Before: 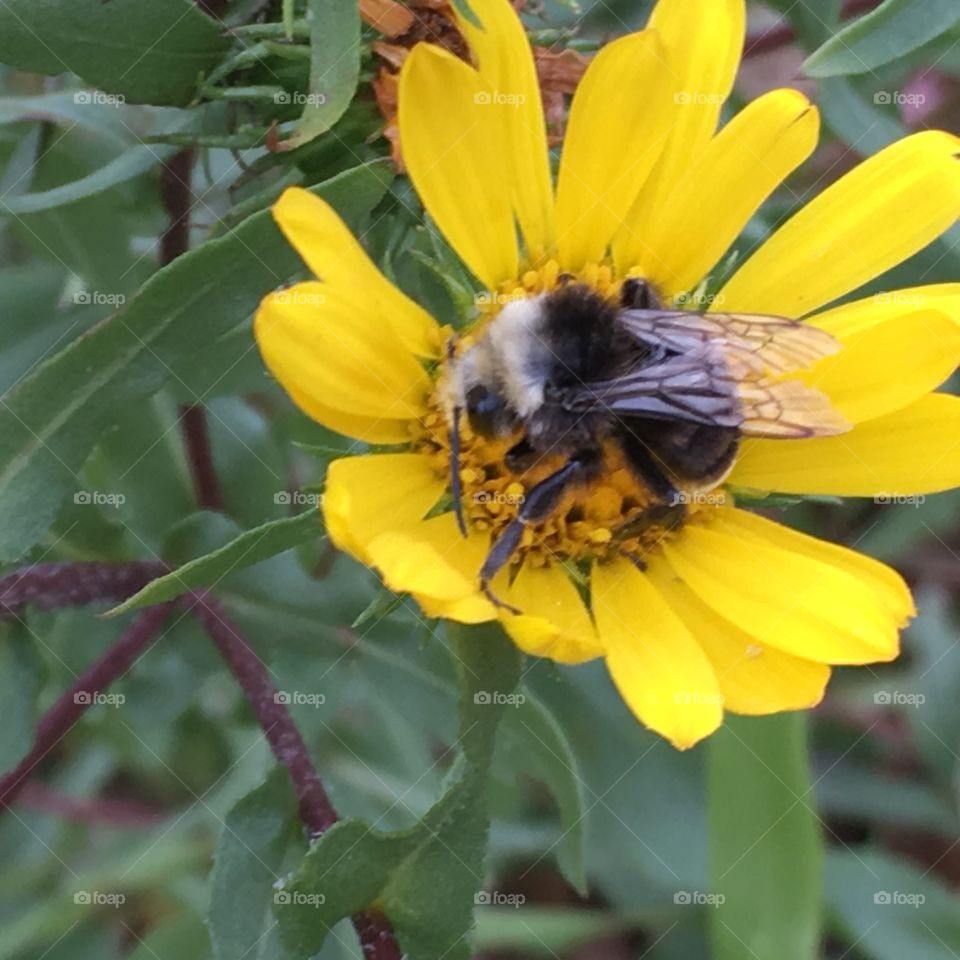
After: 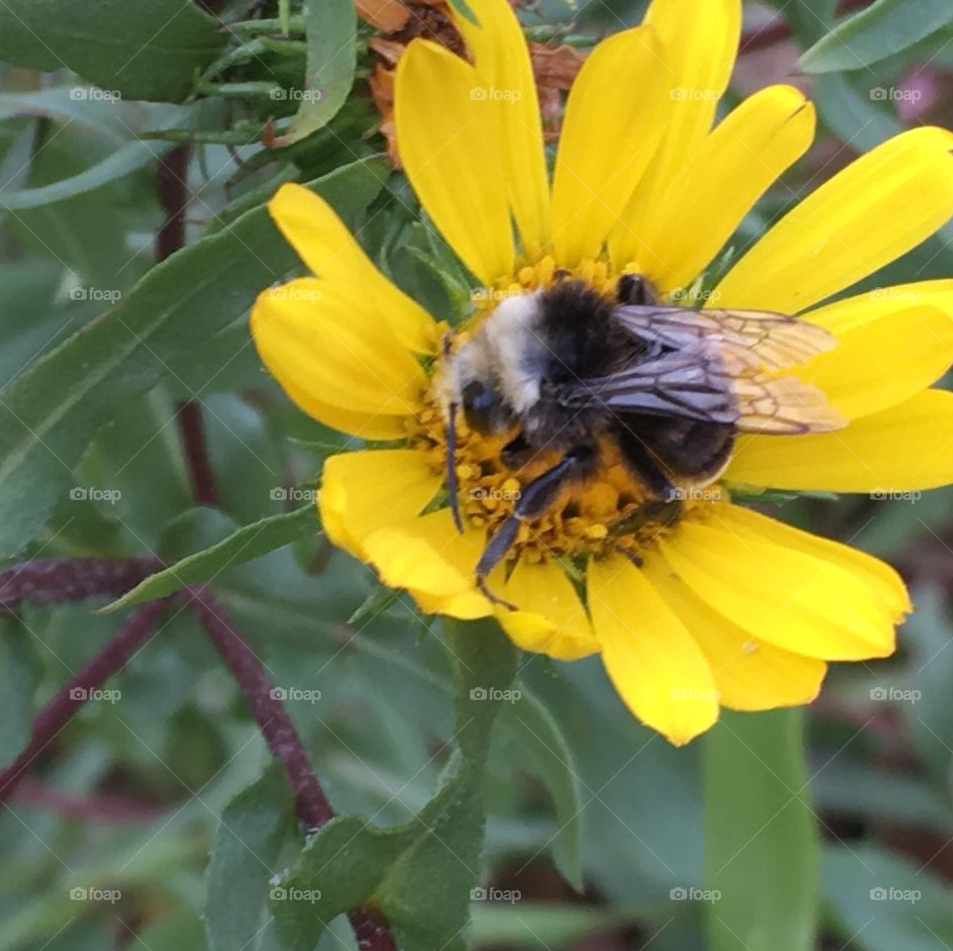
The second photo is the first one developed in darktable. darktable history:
crop: left 0.434%, top 0.485%, right 0.244%, bottom 0.386%
white balance: emerald 1
